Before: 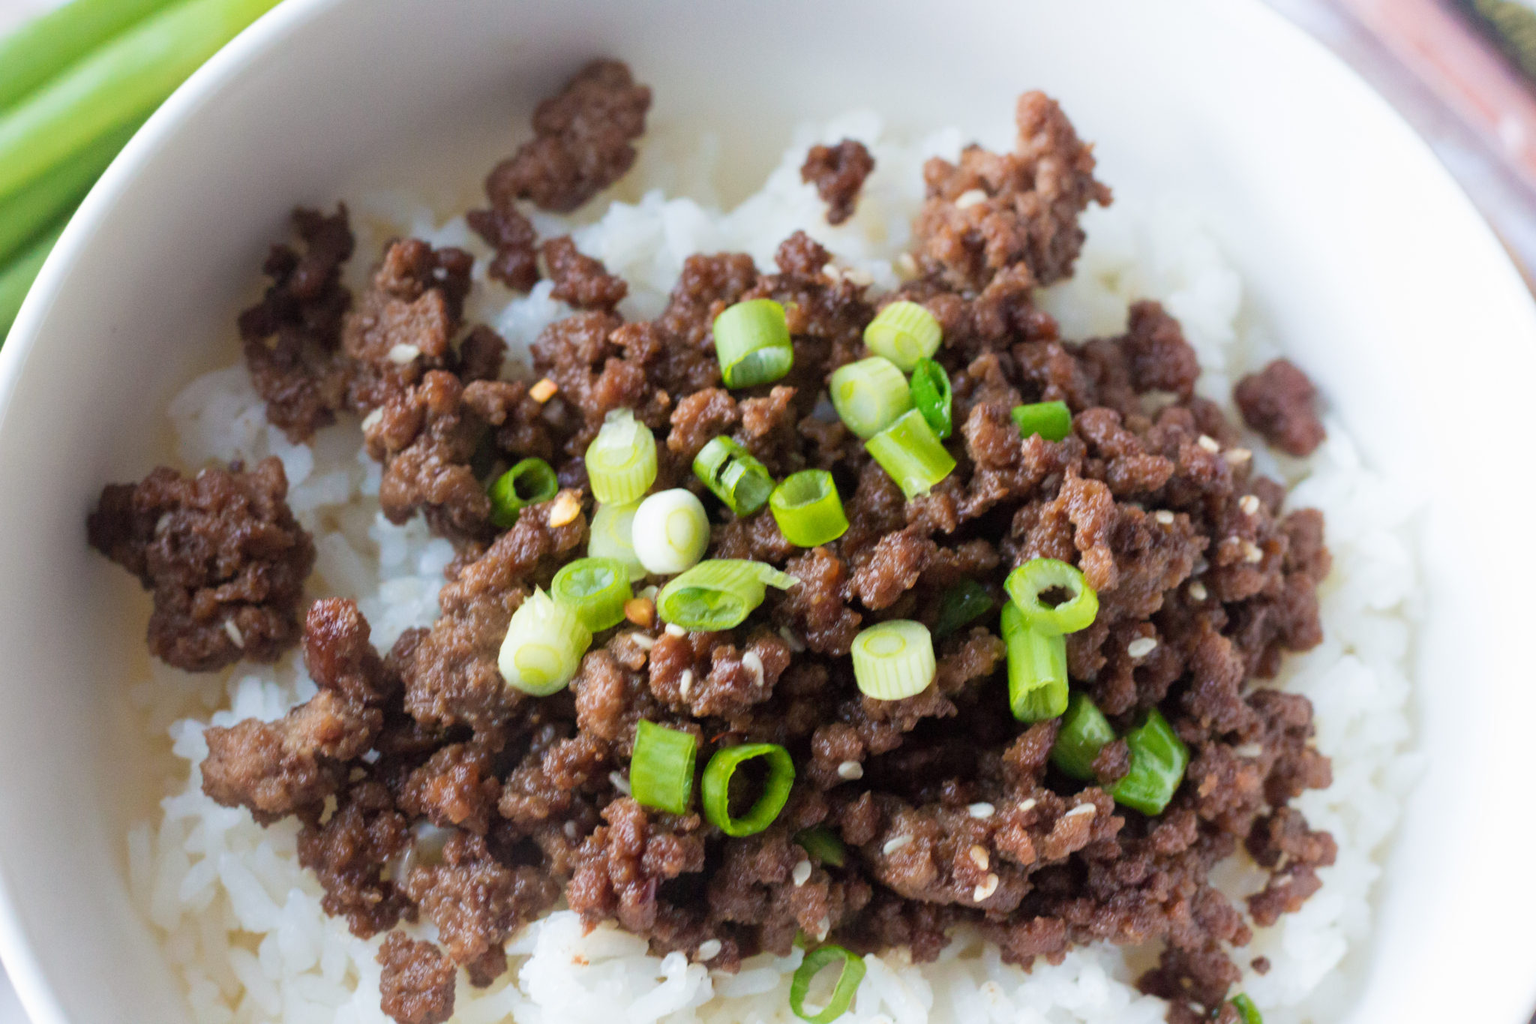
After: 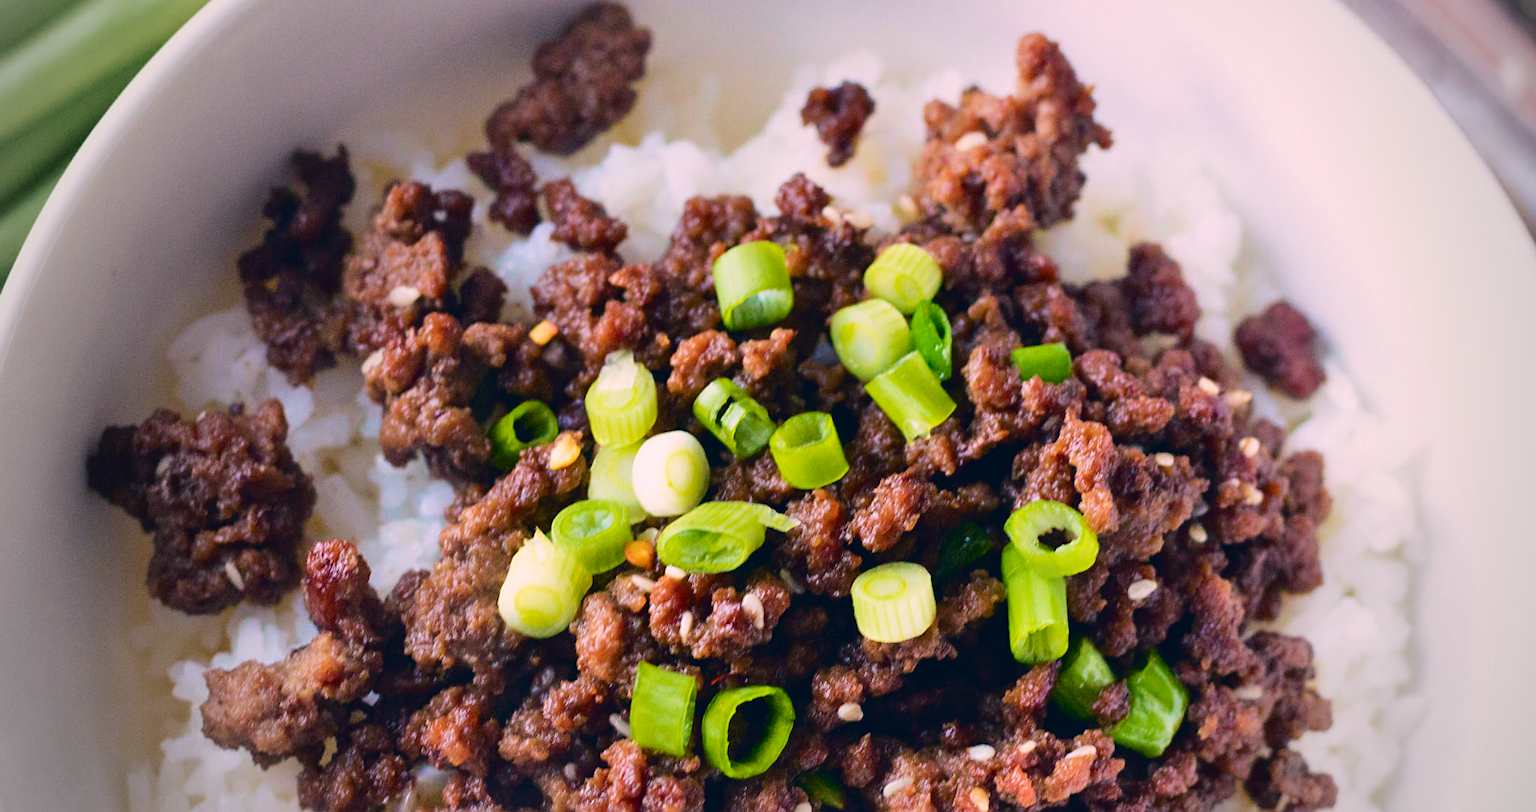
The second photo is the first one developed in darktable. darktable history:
color correction: highlights a* 14.46, highlights b* 5.85, shadows a* -5.53, shadows b* -15.24, saturation 0.85
crop and rotate: top 5.667%, bottom 14.937%
color balance rgb: perceptual saturation grading › global saturation 25%, global vibrance 20%
velvia: strength 9.25%
vignetting: fall-off start 67.15%, brightness -0.442, saturation -0.691, width/height ratio 1.011, unbound false
tone curve: curves: ch0 [(0, 0.023) (0.132, 0.075) (0.241, 0.178) (0.487, 0.491) (0.782, 0.8) (1, 0.989)]; ch1 [(0, 0) (0.396, 0.369) (0.467, 0.454) (0.498, 0.5) (0.518, 0.517) (0.57, 0.586) (0.619, 0.663) (0.692, 0.744) (1, 1)]; ch2 [(0, 0) (0.427, 0.416) (0.483, 0.481) (0.503, 0.503) (0.526, 0.527) (0.563, 0.573) (0.632, 0.667) (0.705, 0.737) (0.985, 0.966)], color space Lab, independent channels
sharpen: on, module defaults
shadows and highlights: soften with gaussian
